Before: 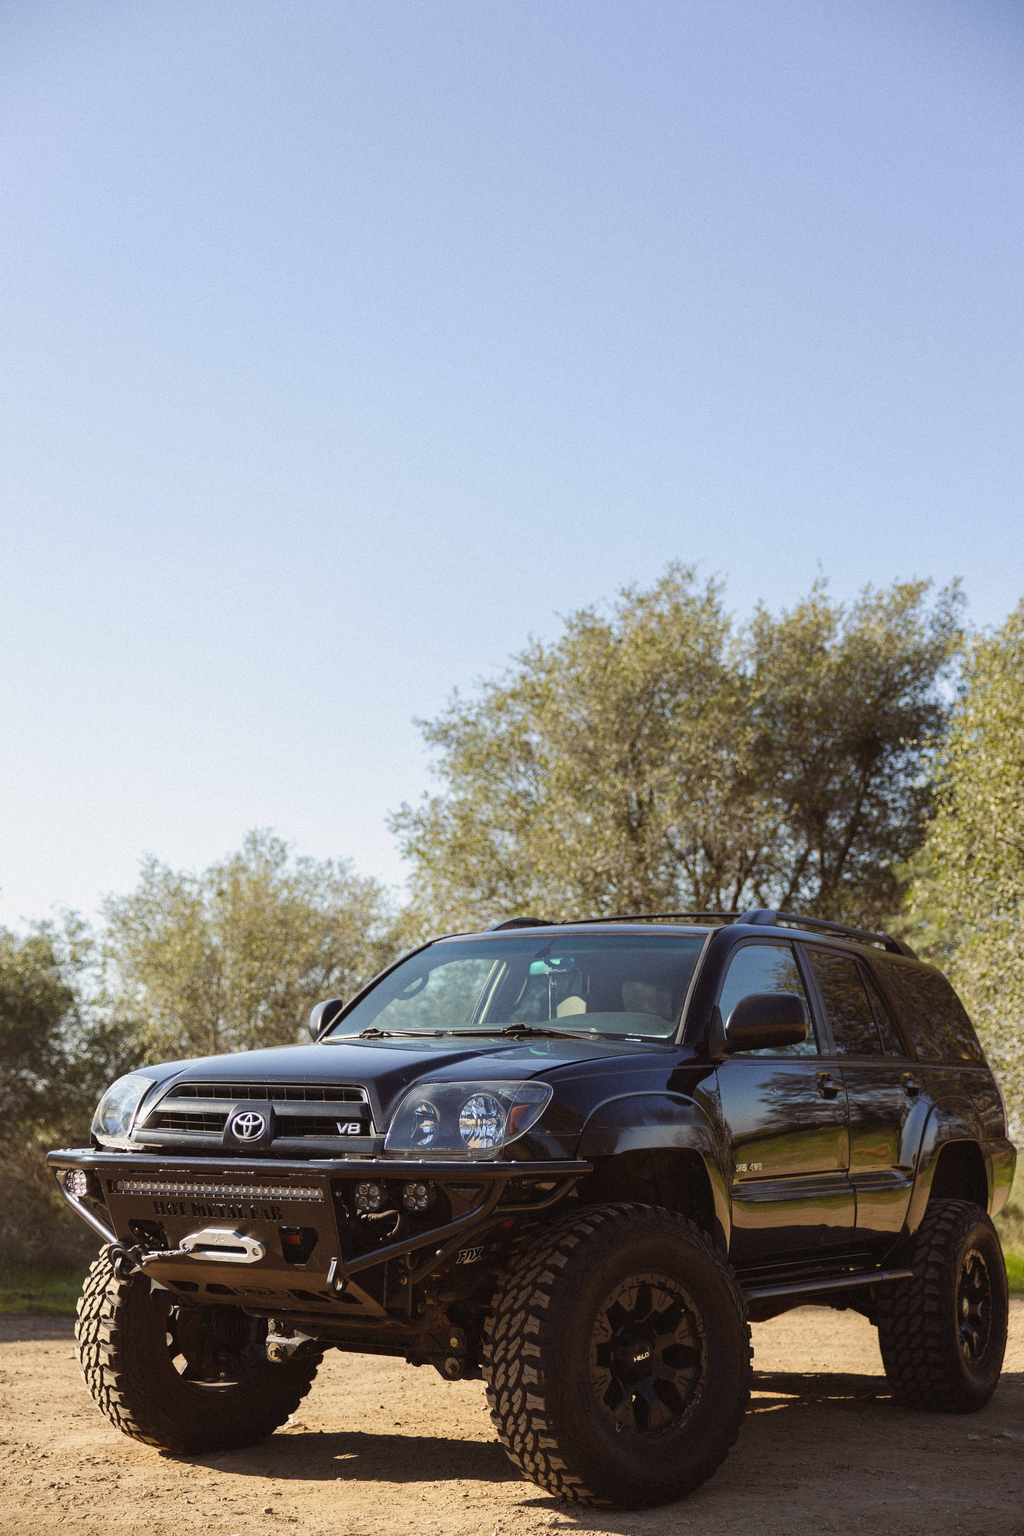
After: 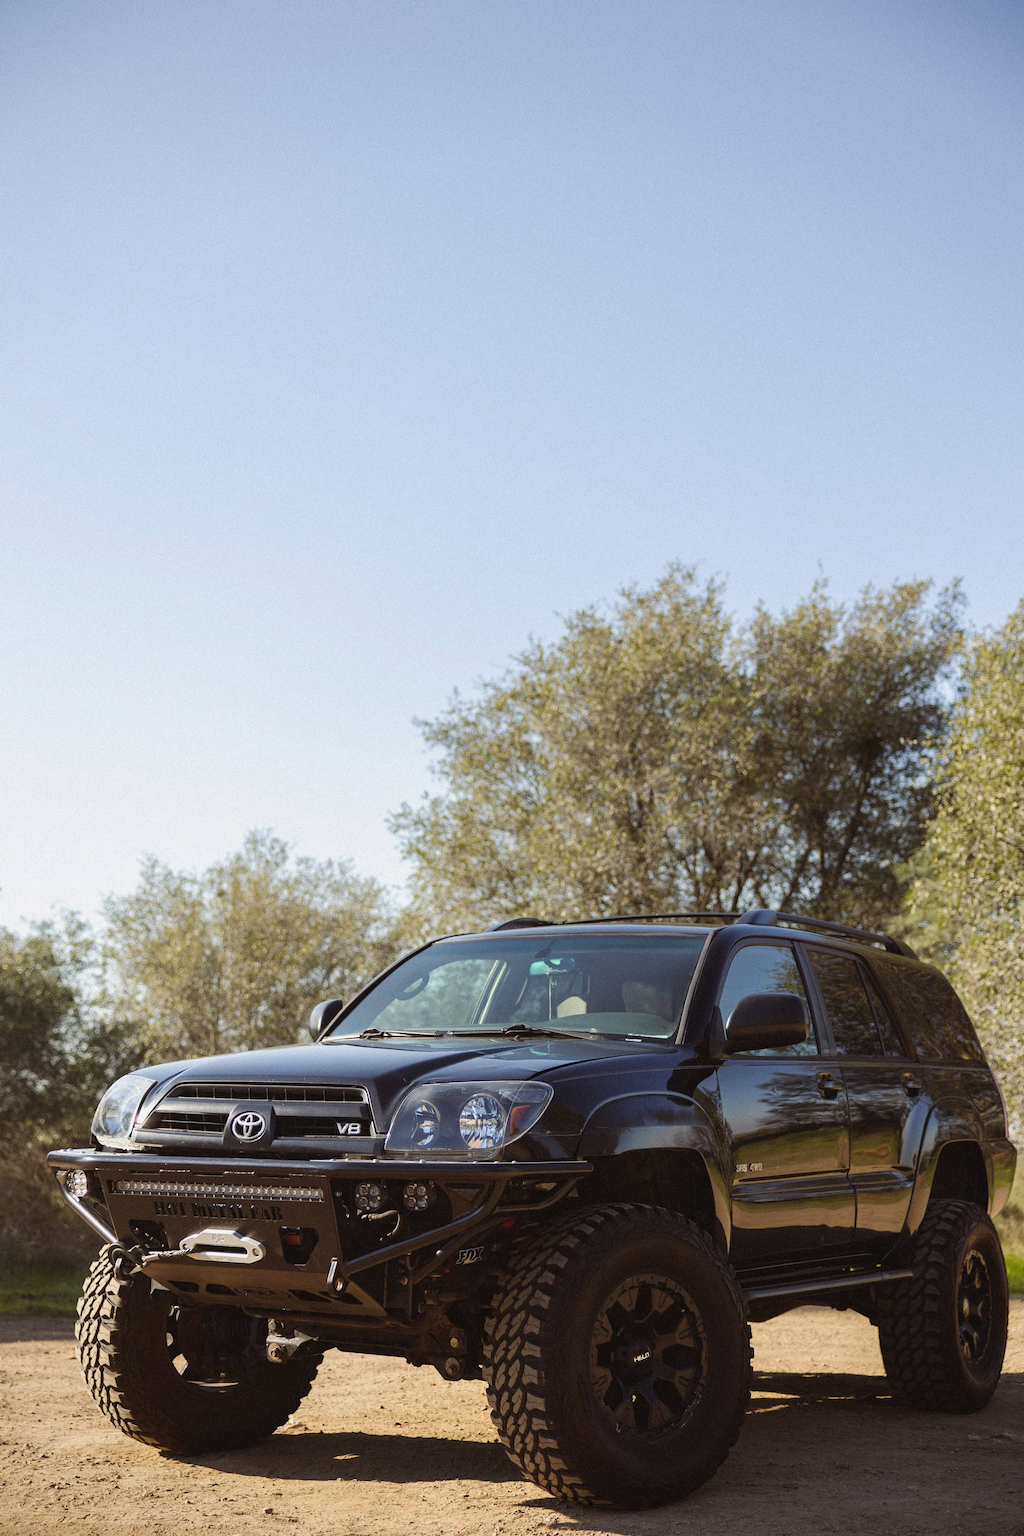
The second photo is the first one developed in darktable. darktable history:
contrast brightness saturation: saturation -0.05
vignetting: brightness -0.233, saturation 0.141
